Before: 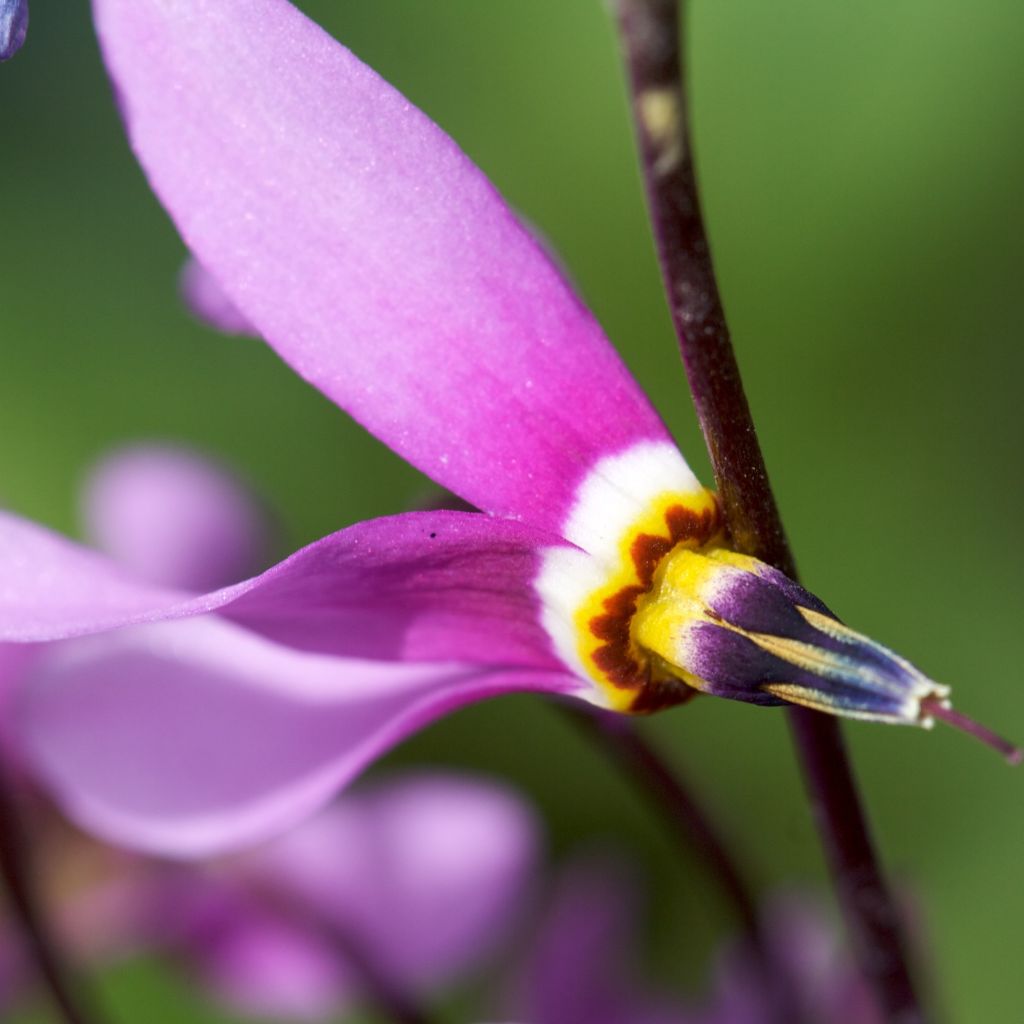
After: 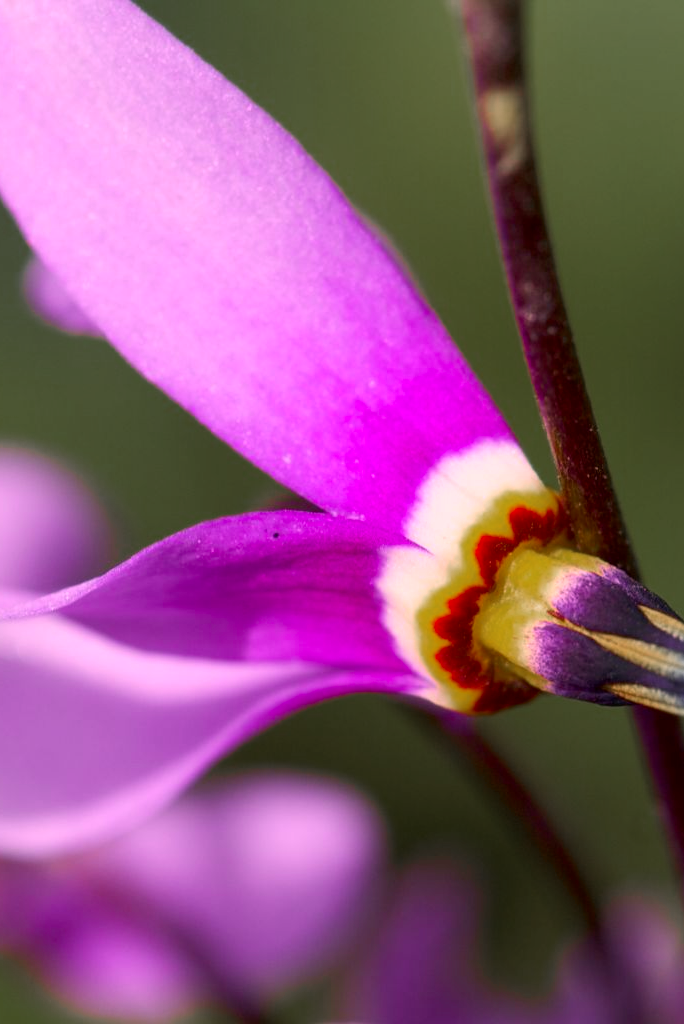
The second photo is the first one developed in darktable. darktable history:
color zones: curves: ch0 [(0, 0.48) (0.209, 0.398) (0.305, 0.332) (0.429, 0.493) (0.571, 0.5) (0.714, 0.5) (0.857, 0.5) (1, 0.48)]; ch1 [(0, 0.736) (0.143, 0.625) (0.225, 0.371) (0.429, 0.256) (0.571, 0.241) (0.714, 0.213) (0.857, 0.48) (1, 0.736)]; ch2 [(0, 0.448) (0.143, 0.498) (0.286, 0.5) (0.429, 0.5) (0.571, 0.5) (0.714, 0.5) (0.857, 0.5) (1, 0.448)]
color correction: highlights a* 12.53, highlights b* 5.62
crop: left 15.375%, right 17.757%
